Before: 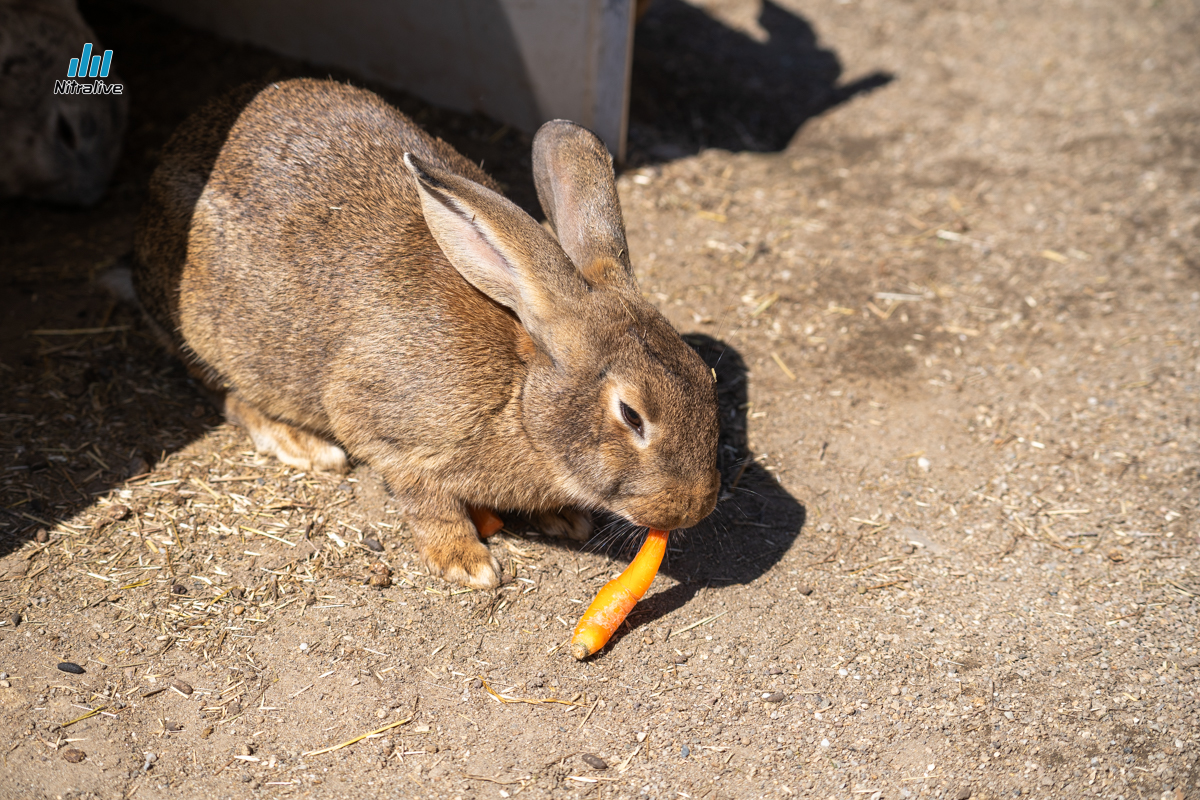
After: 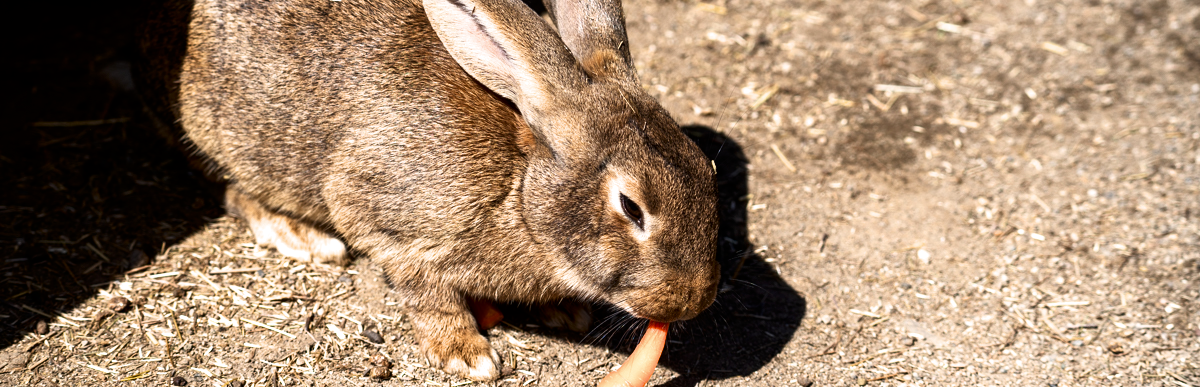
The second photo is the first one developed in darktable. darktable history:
crop and rotate: top 26.056%, bottom 25.543%
contrast brightness saturation: contrast 0.07, brightness -0.14, saturation 0.11
filmic rgb: white relative exposure 2.2 EV, hardness 6.97
white balance: emerald 1
